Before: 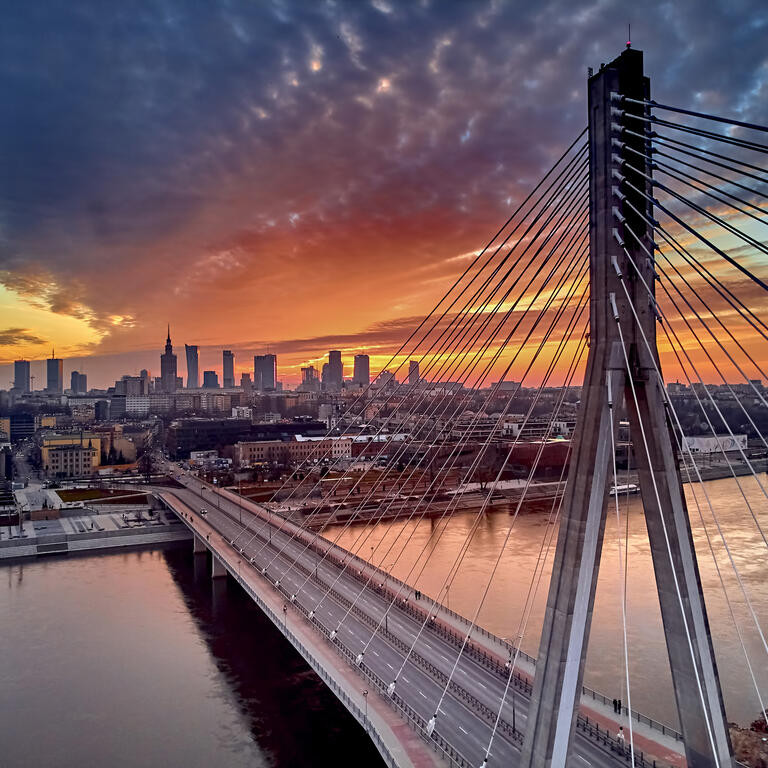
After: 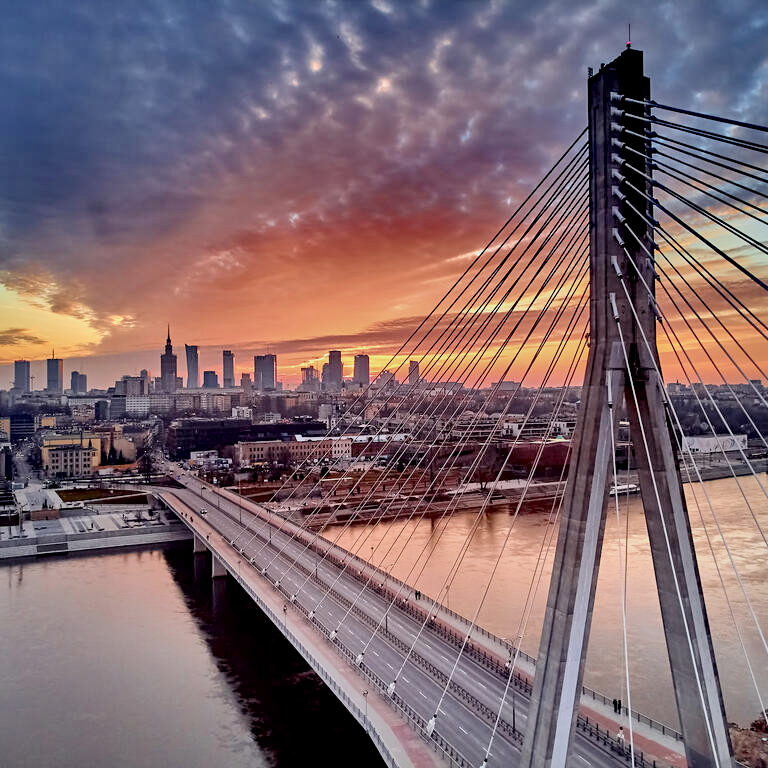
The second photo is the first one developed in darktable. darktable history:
exposure: exposure 0.6 EV, compensate highlight preservation false
filmic rgb: black relative exposure -8.76 EV, white relative exposure 4.98 EV, target black luminance 0%, hardness 3.77, latitude 66.25%, contrast 0.828, shadows ↔ highlights balance 19.45%
local contrast: mode bilateral grid, contrast 50, coarseness 51, detail 150%, midtone range 0.2
shadows and highlights: soften with gaussian
